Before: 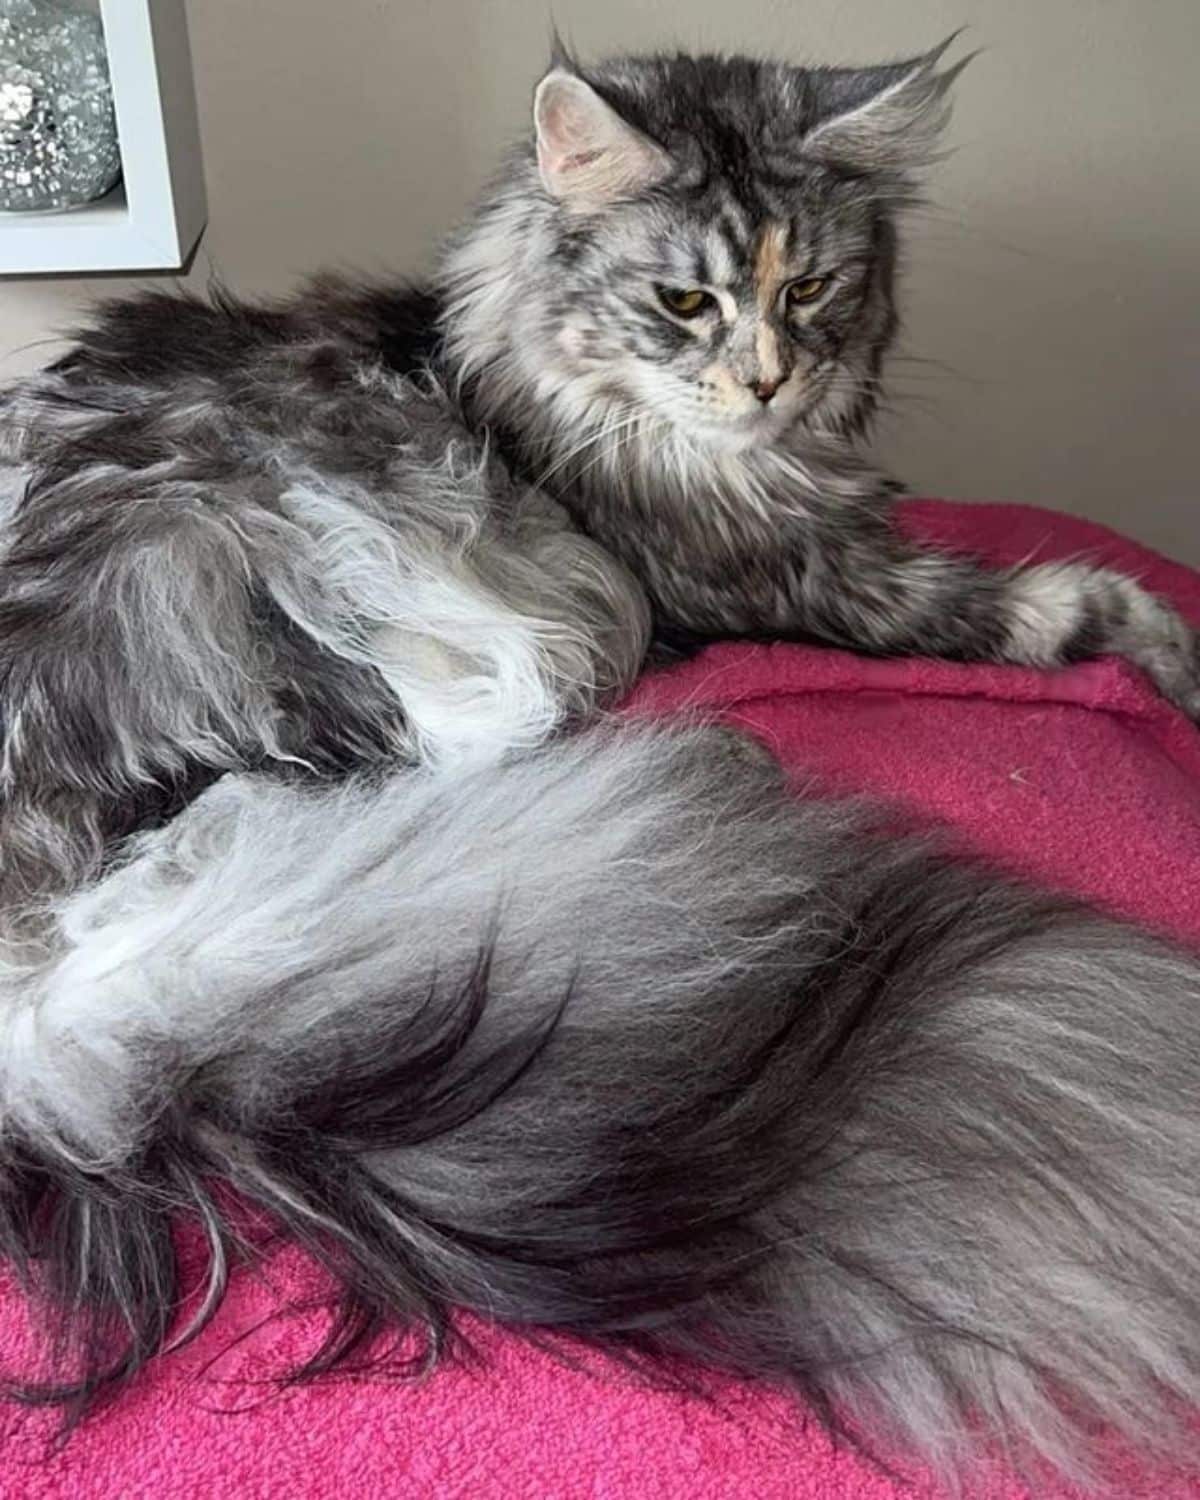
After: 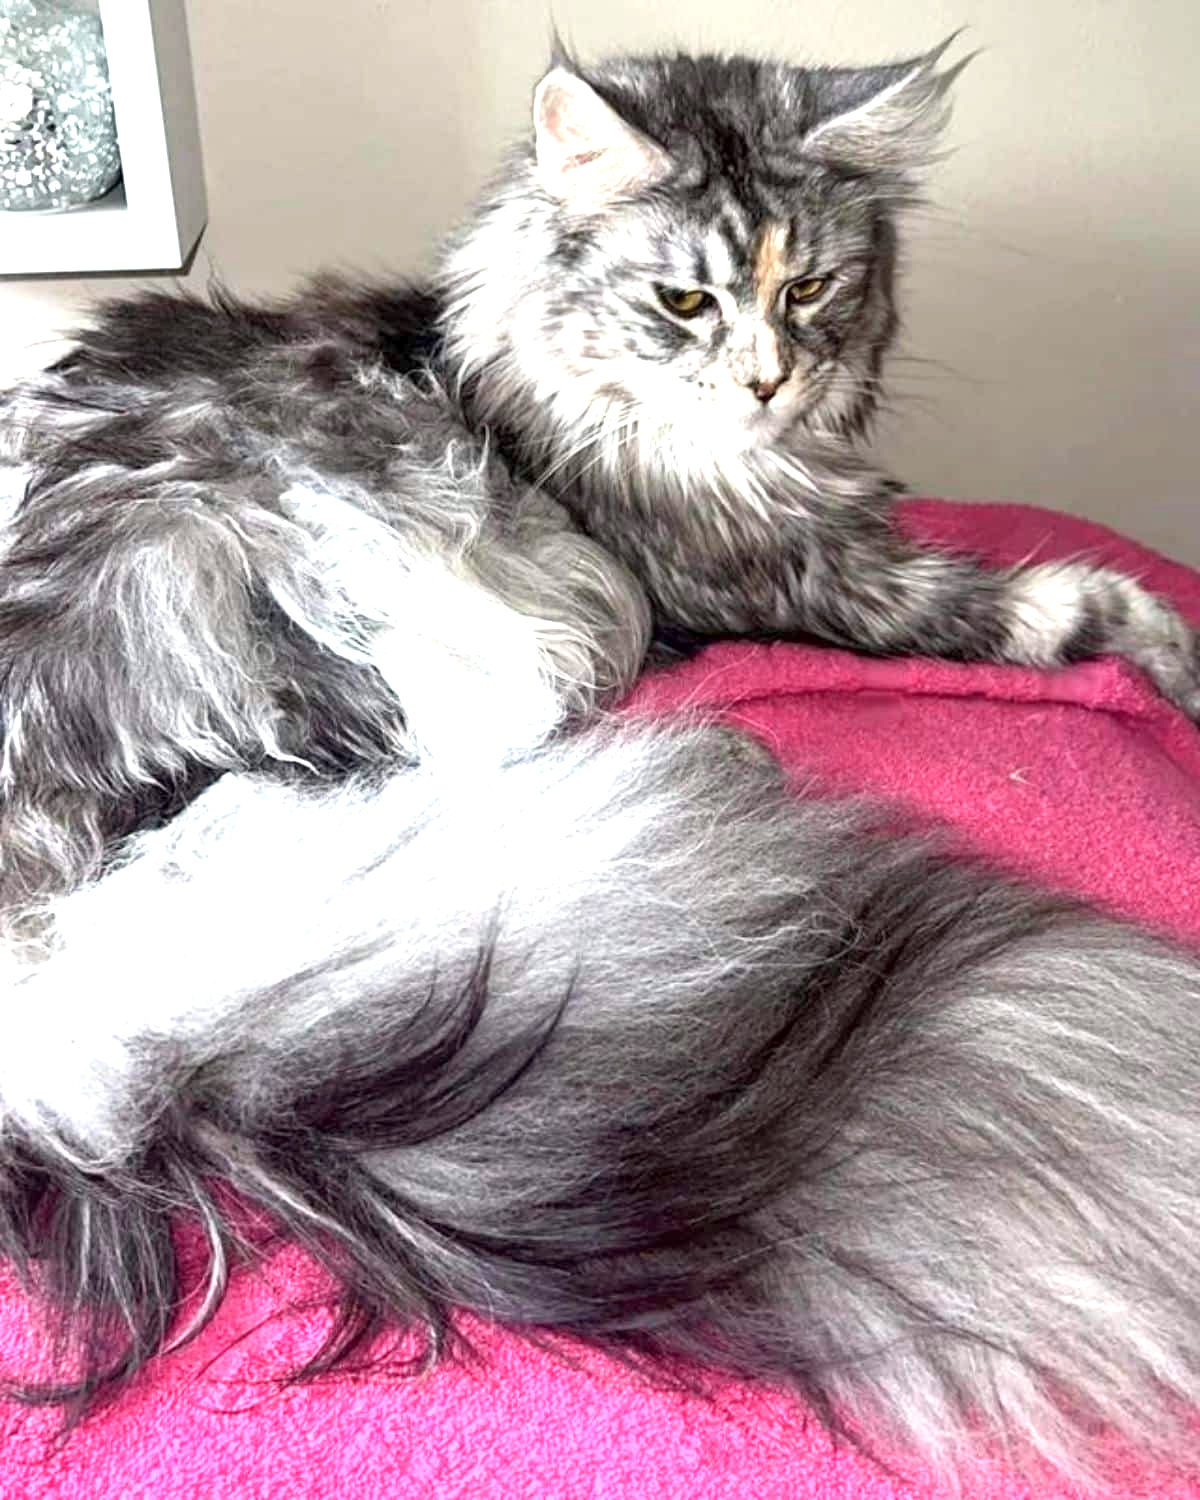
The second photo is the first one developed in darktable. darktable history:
exposure: black level correction 0.001, exposure 1.3 EV, compensate highlight preservation false
contrast brightness saturation: saturation -0.04
